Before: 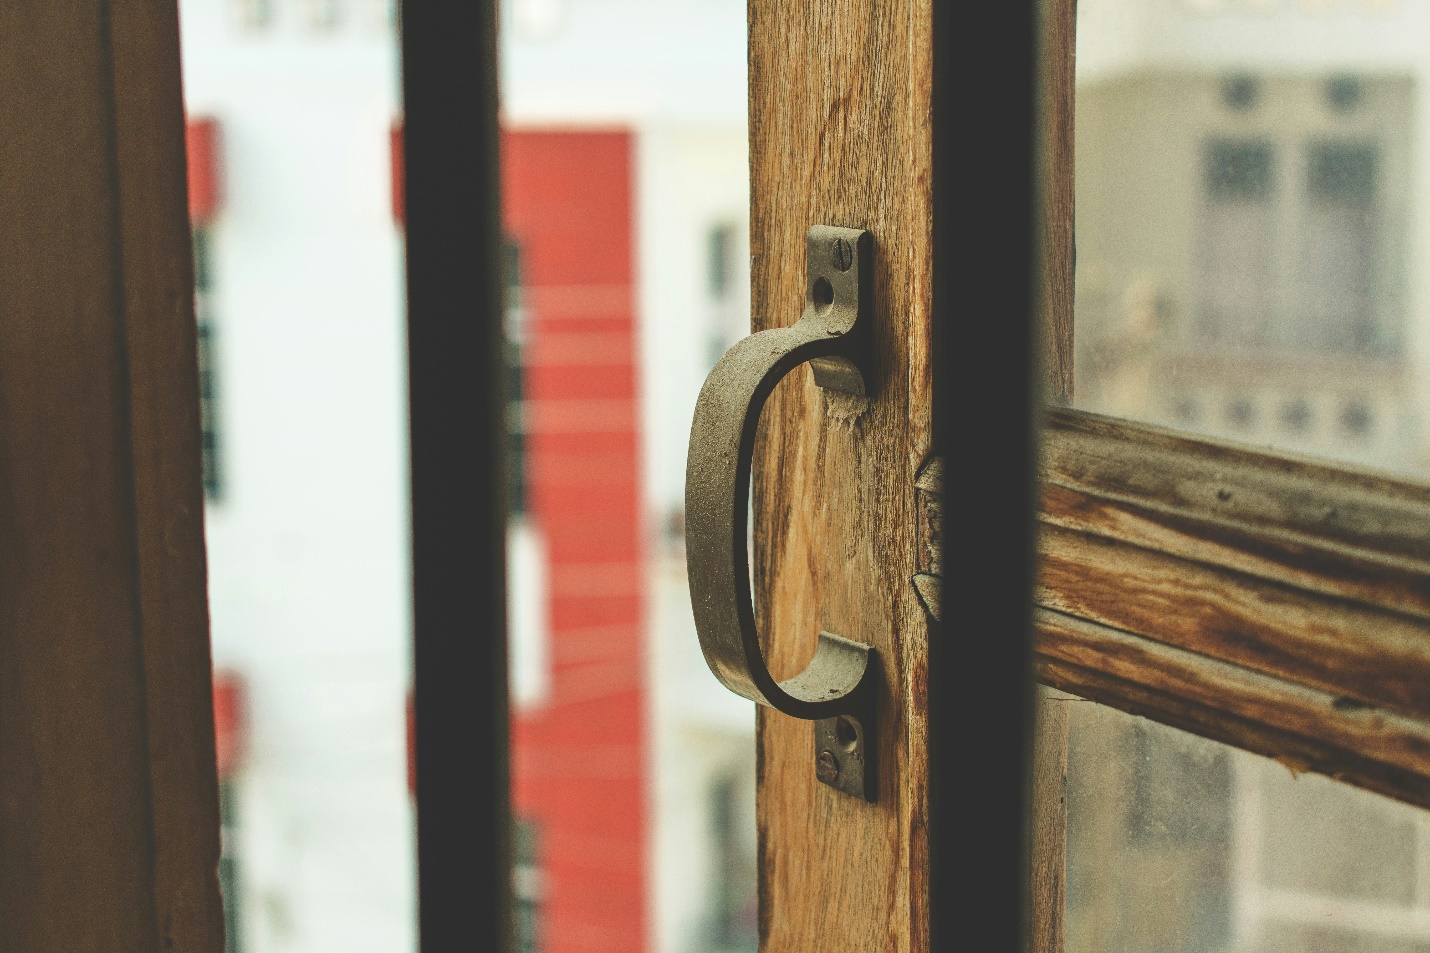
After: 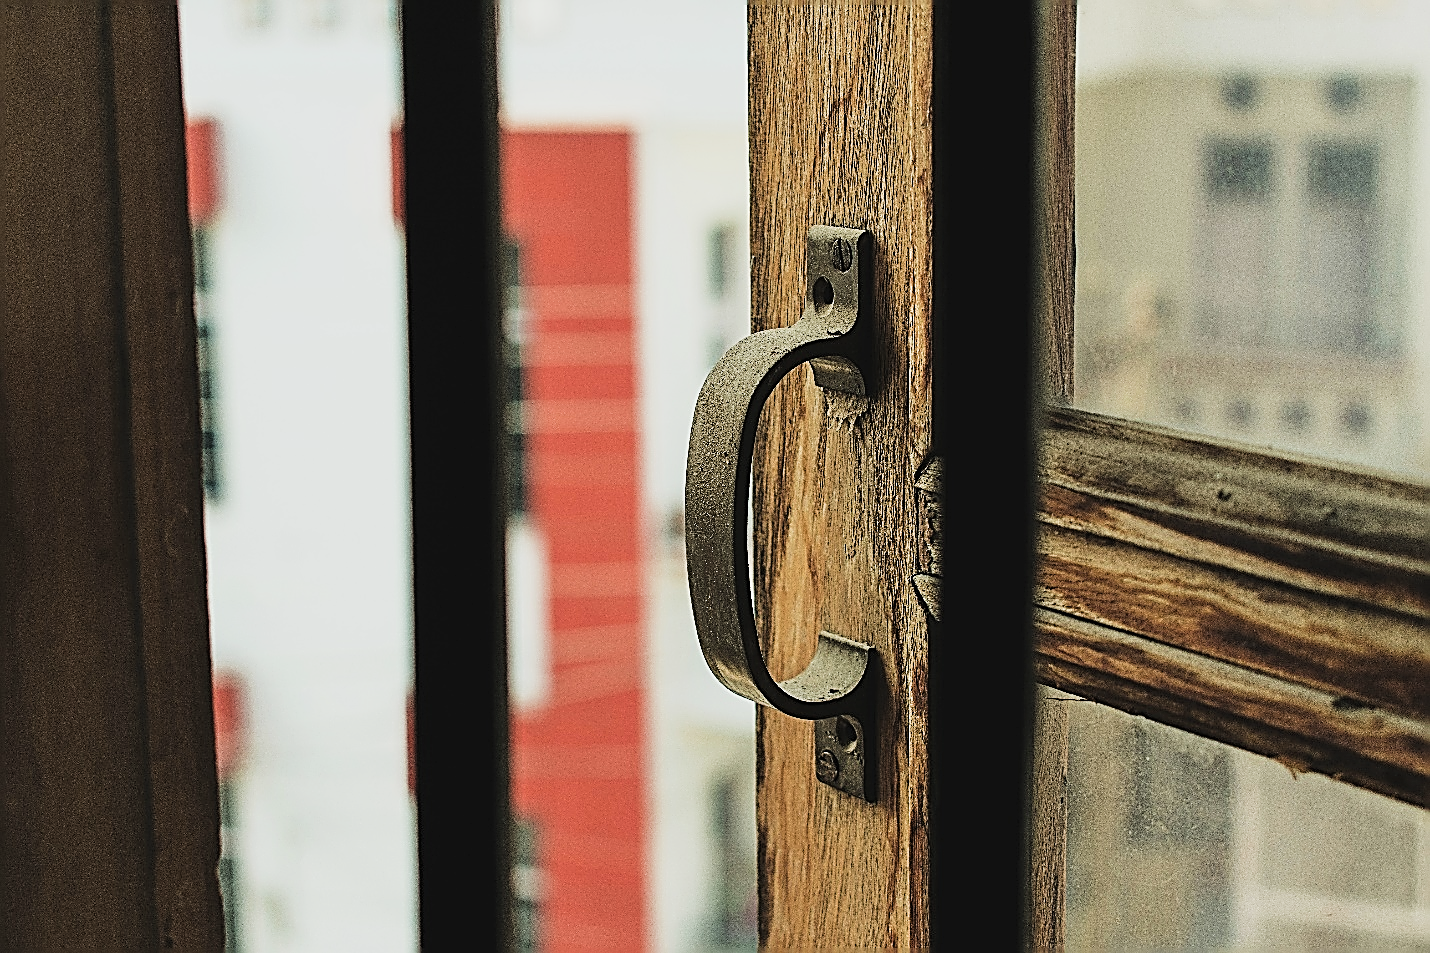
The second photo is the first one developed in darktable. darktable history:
sharpen: amount 1.862
filmic rgb: black relative exposure -5.13 EV, white relative exposure 3.51 EV, hardness 3.17, contrast 1.3, highlights saturation mix -49.99%
